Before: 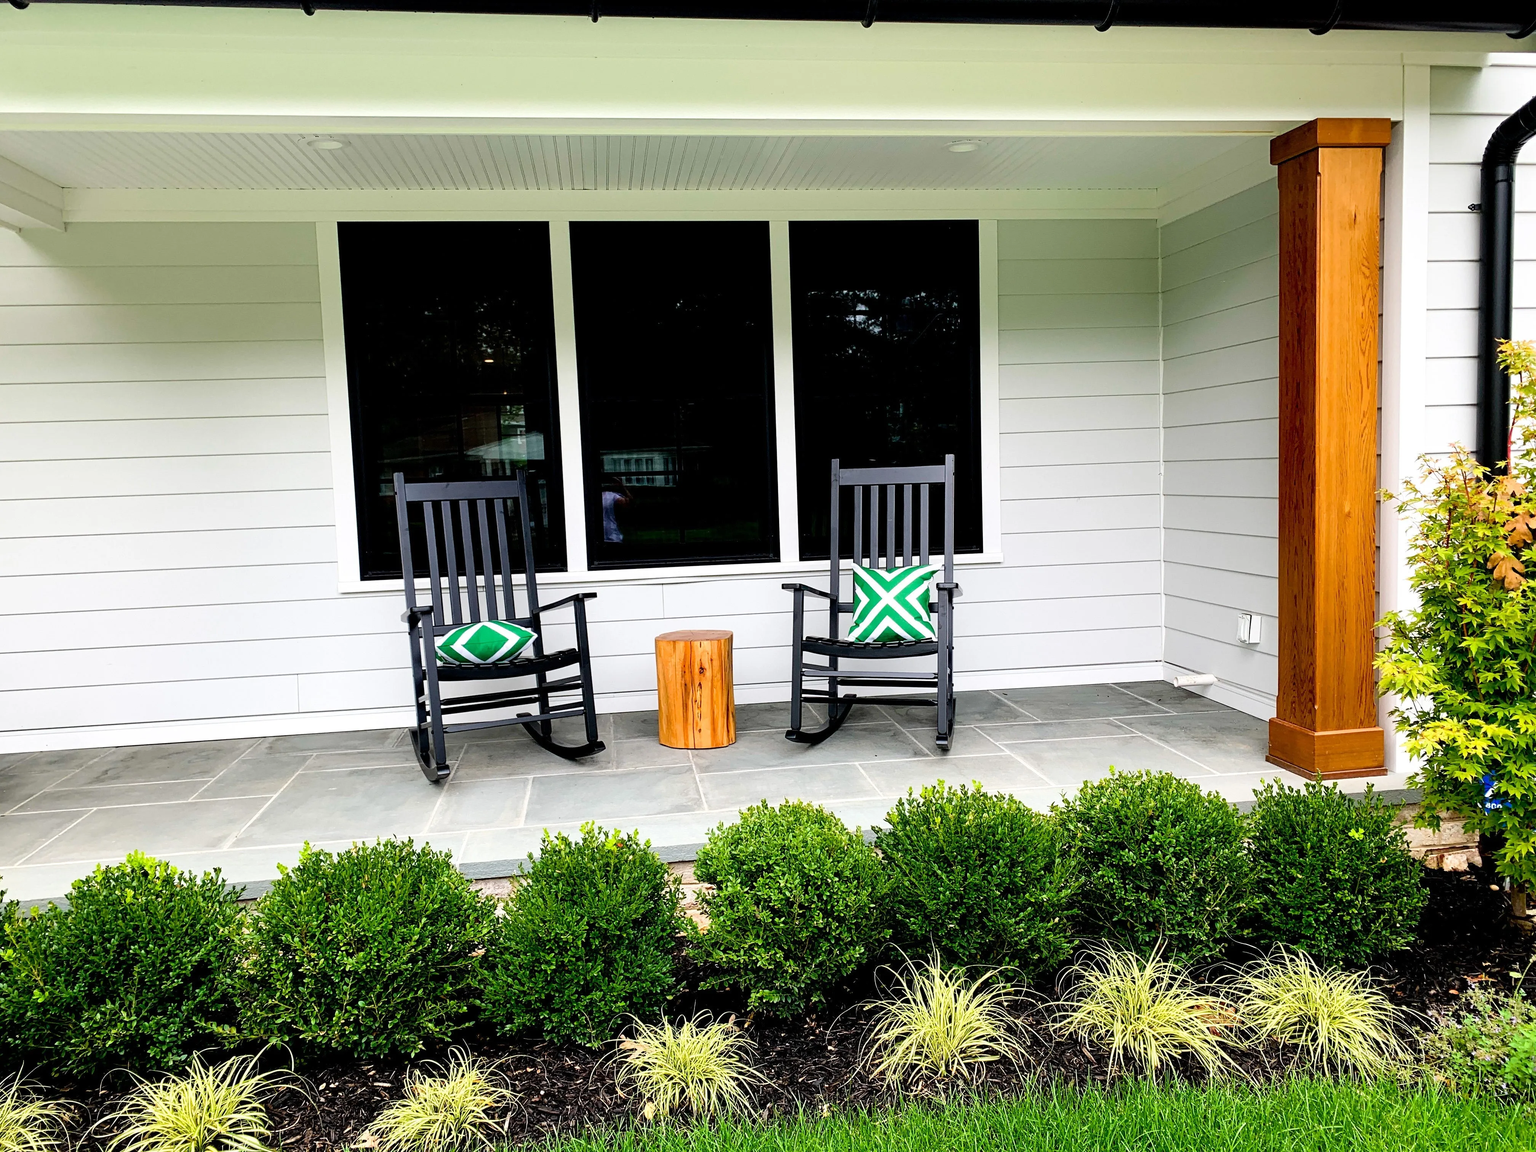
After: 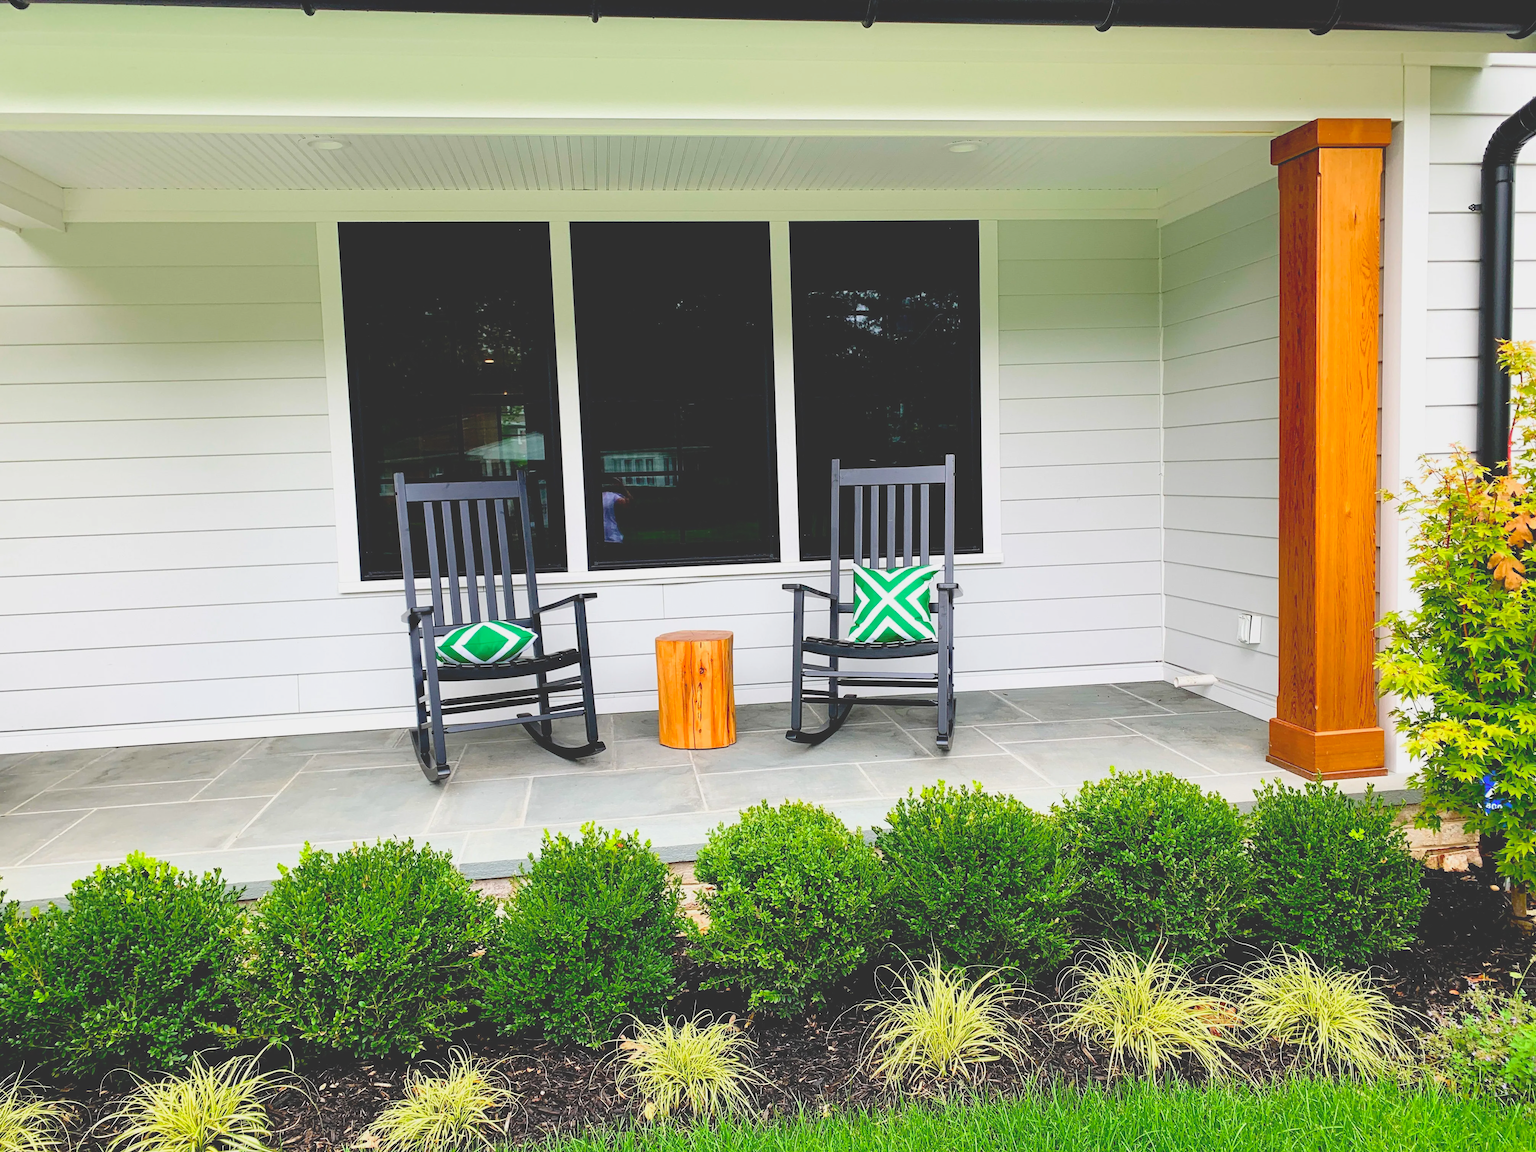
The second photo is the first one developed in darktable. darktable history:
contrast brightness saturation: contrast -0.28
levels: levels [0, 0.435, 0.917]
